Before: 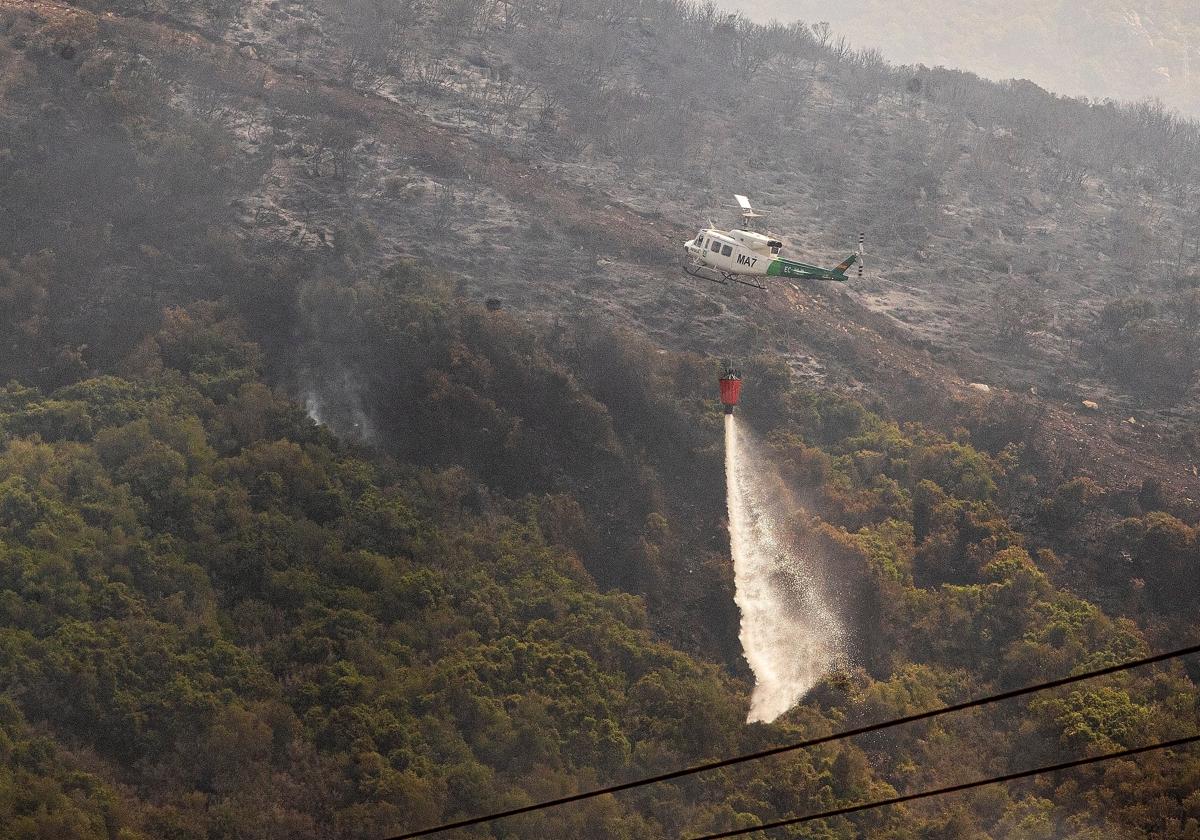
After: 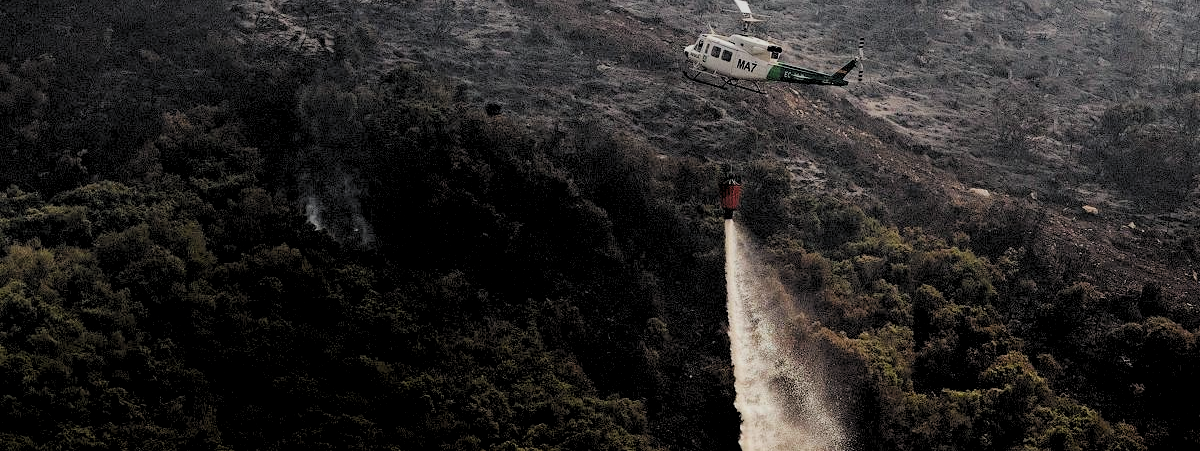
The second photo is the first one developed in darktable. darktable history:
exposure: black level correction 0.006, exposure -0.218 EV, compensate highlight preservation false
crop and rotate: top 23.278%, bottom 22.931%
levels: white 99.92%, levels [0.182, 0.542, 0.902]
haze removal: strength 0.415, compatibility mode true, adaptive false
filmic rgb: black relative exposure -7.19 EV, white relative exposure 5.36 EV, threshold 3.01 EV, hardness 3.02, enable highlight reconstruction true
